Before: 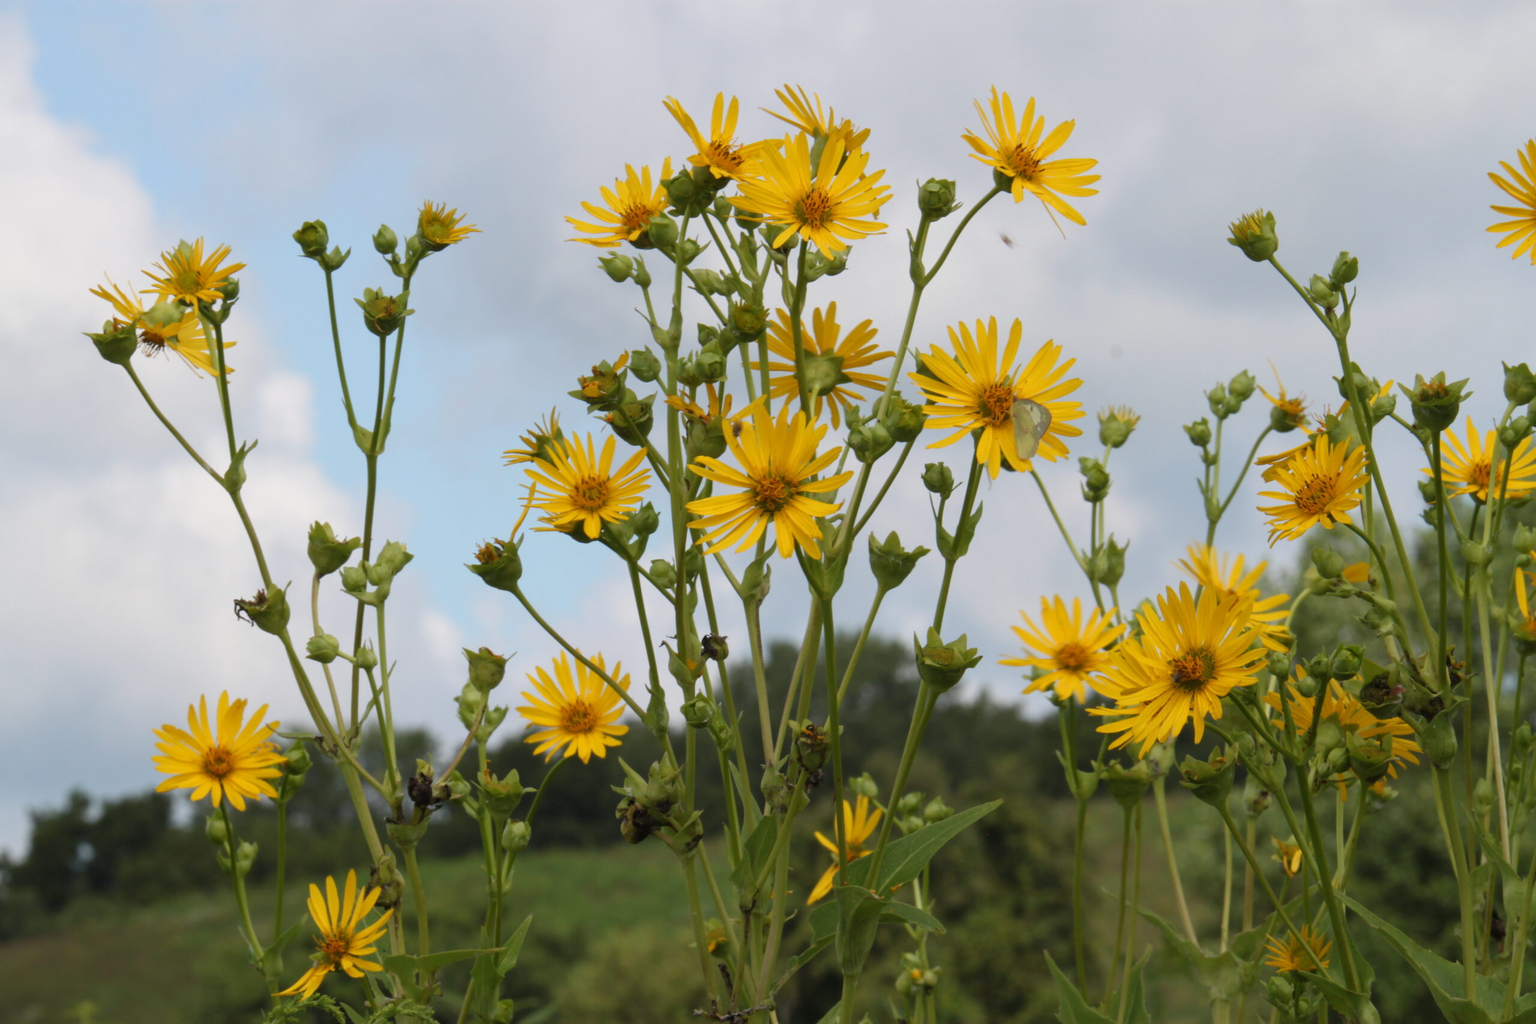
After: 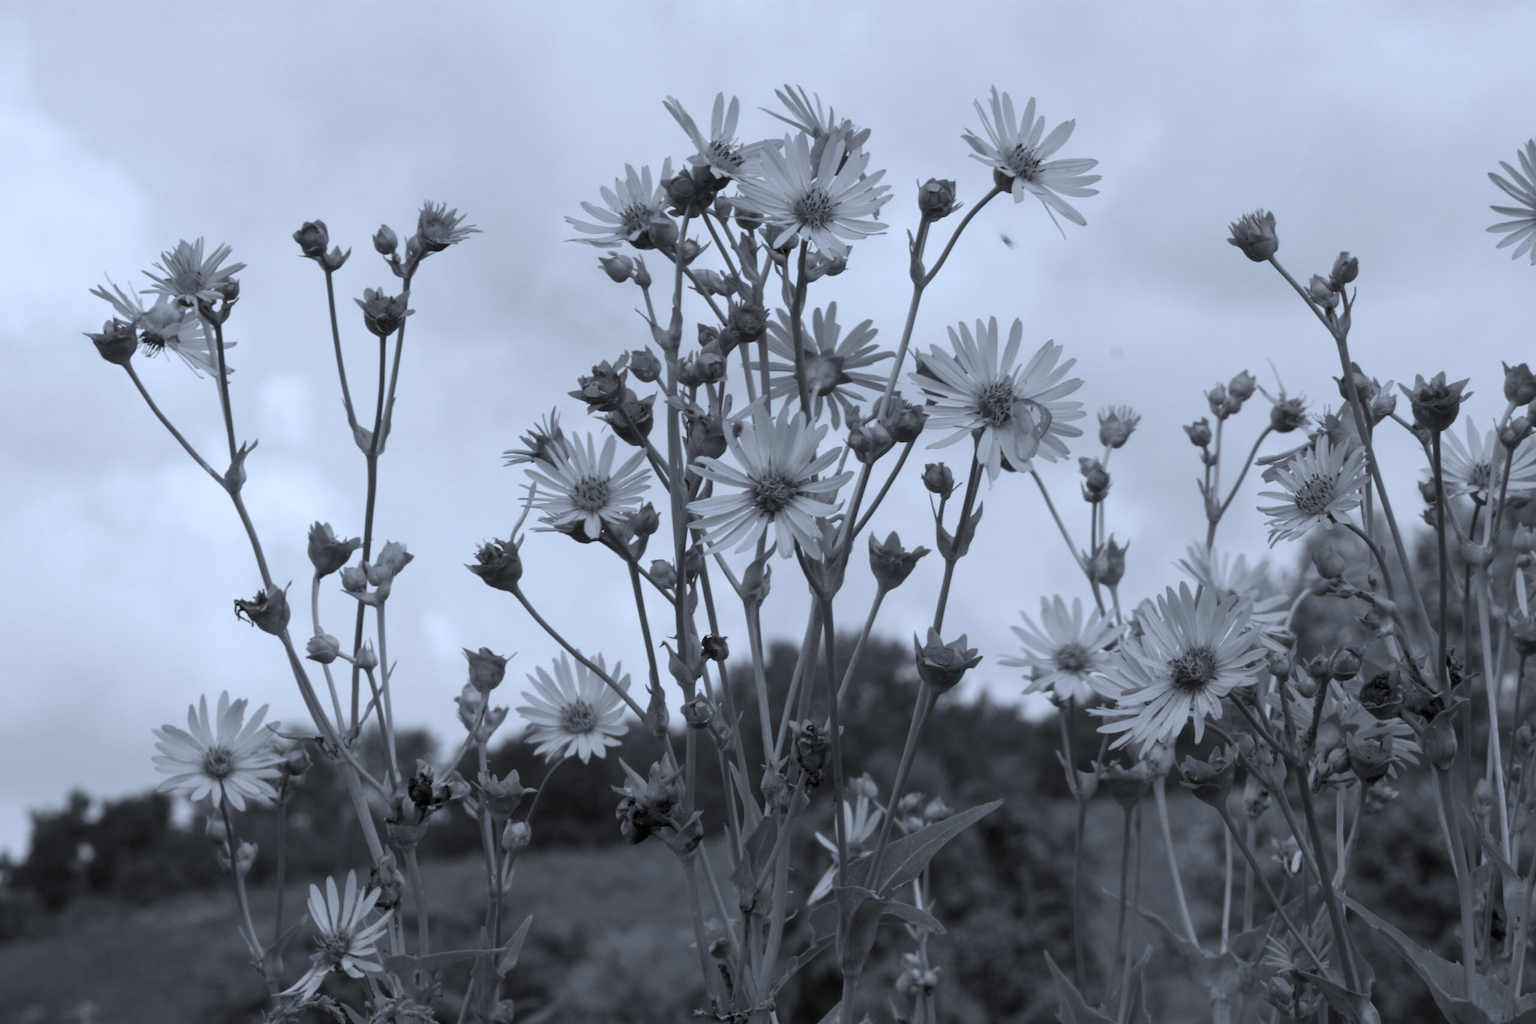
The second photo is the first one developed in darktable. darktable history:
color correction: highlights a* -1.84, highlights b* -18.32
local contrast: highlights 105%, shadows 102%, detail 120%, midtone range 0.2
color calibration: output gray [0.22, 0.42, 0.37, 0], x 0.355, y 0.369, temperature 4725.02 K
